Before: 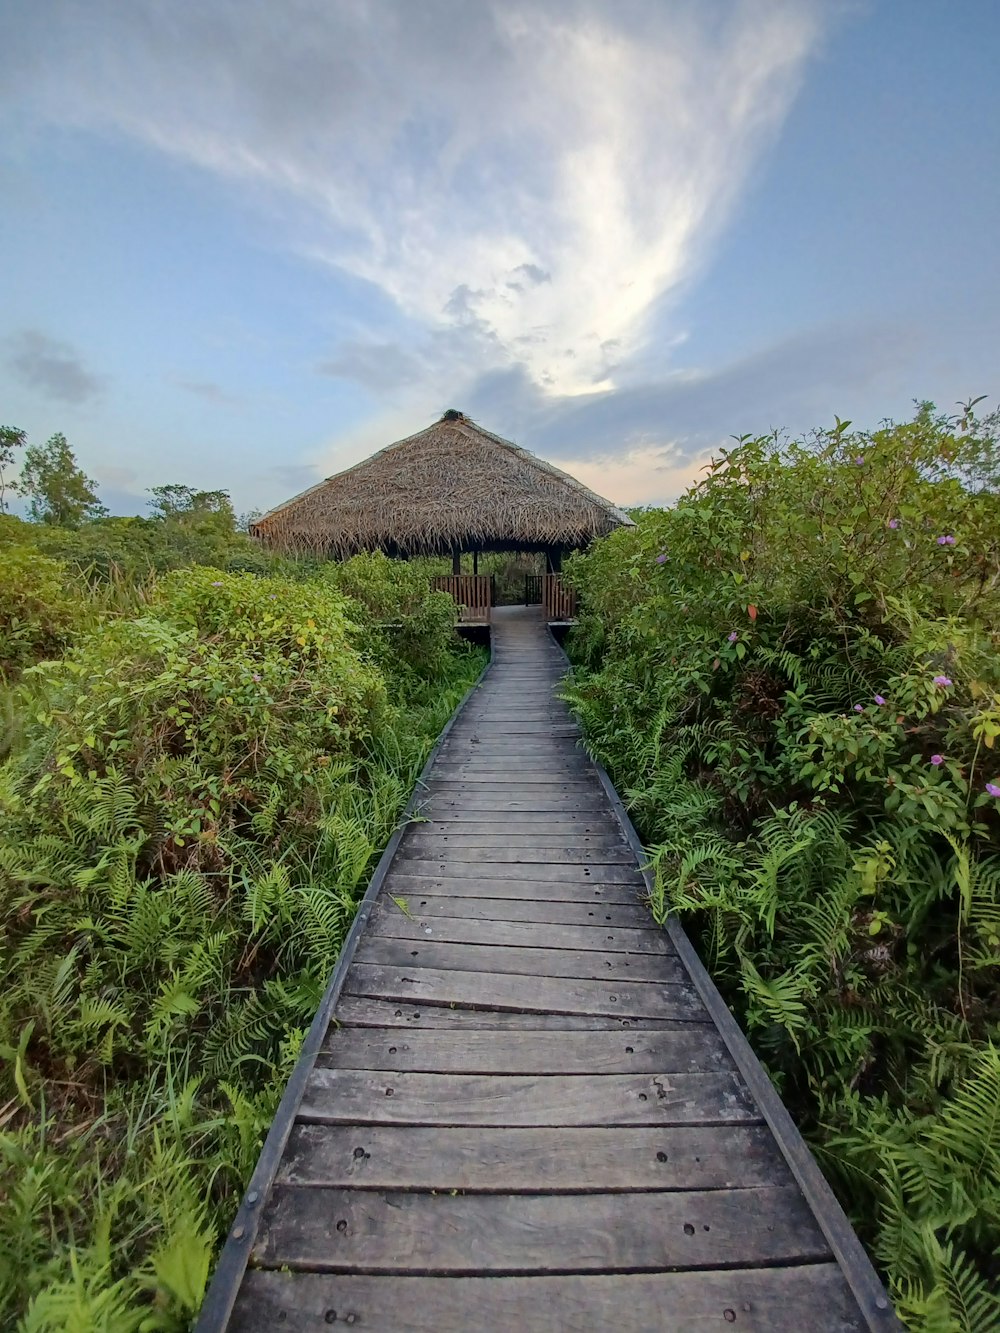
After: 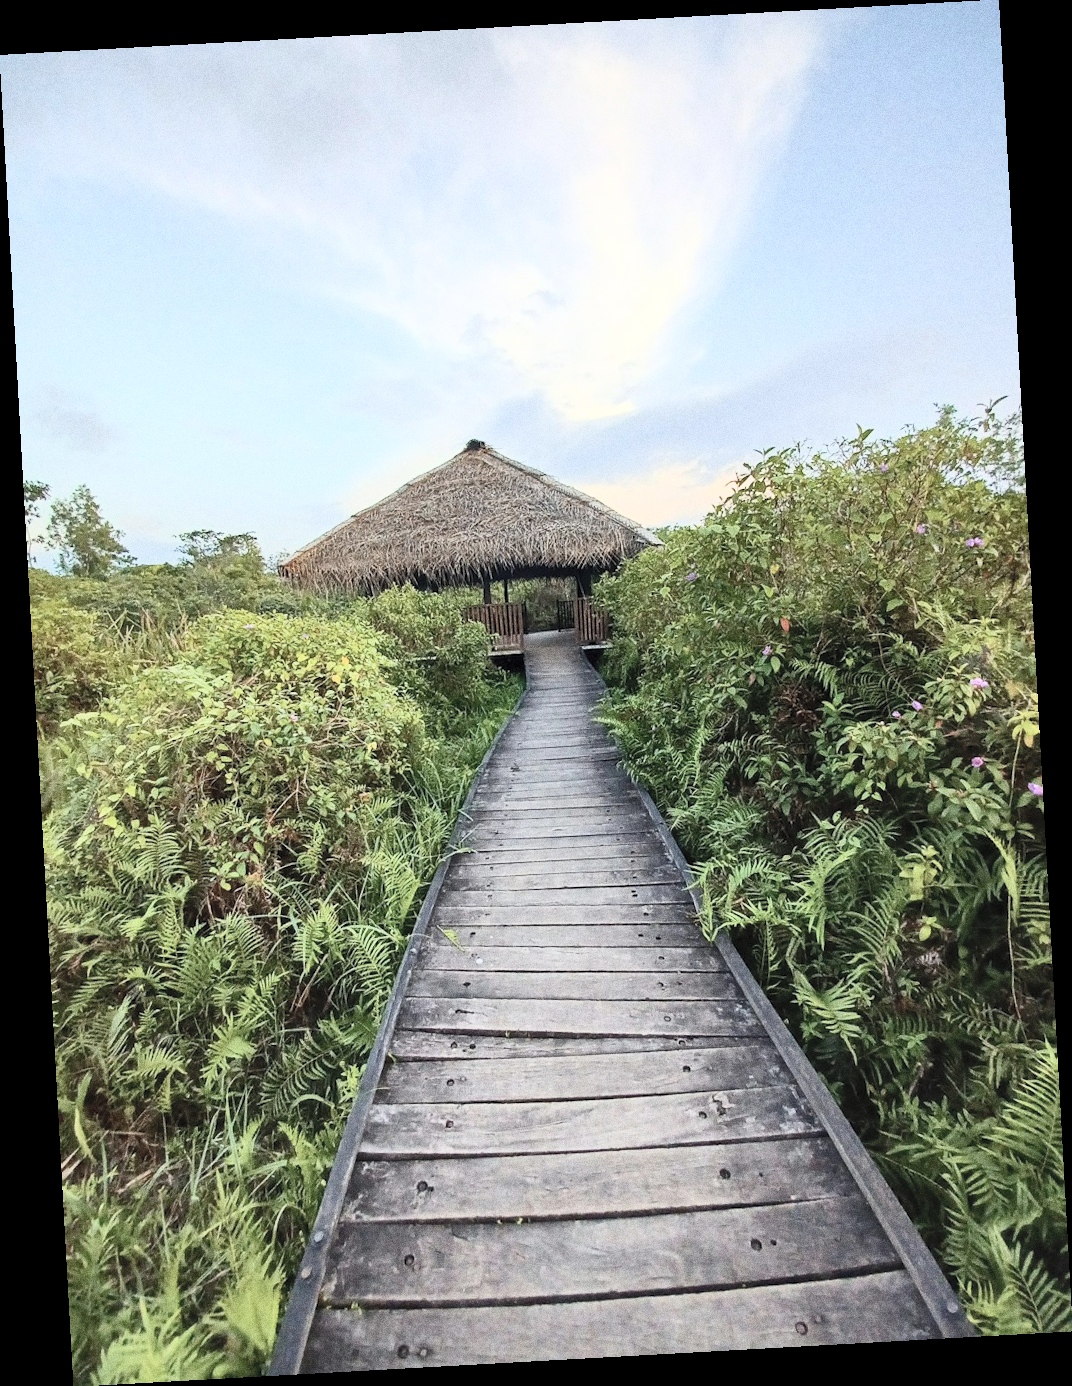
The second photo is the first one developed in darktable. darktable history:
grain: coarseness 0.09 ISO, strength 40%
contrast brightness saturation: contrast 0.43, brightness 0.56, saturation -0.19
rotate and perspective: rotation -3.18°, automatic cropping off
